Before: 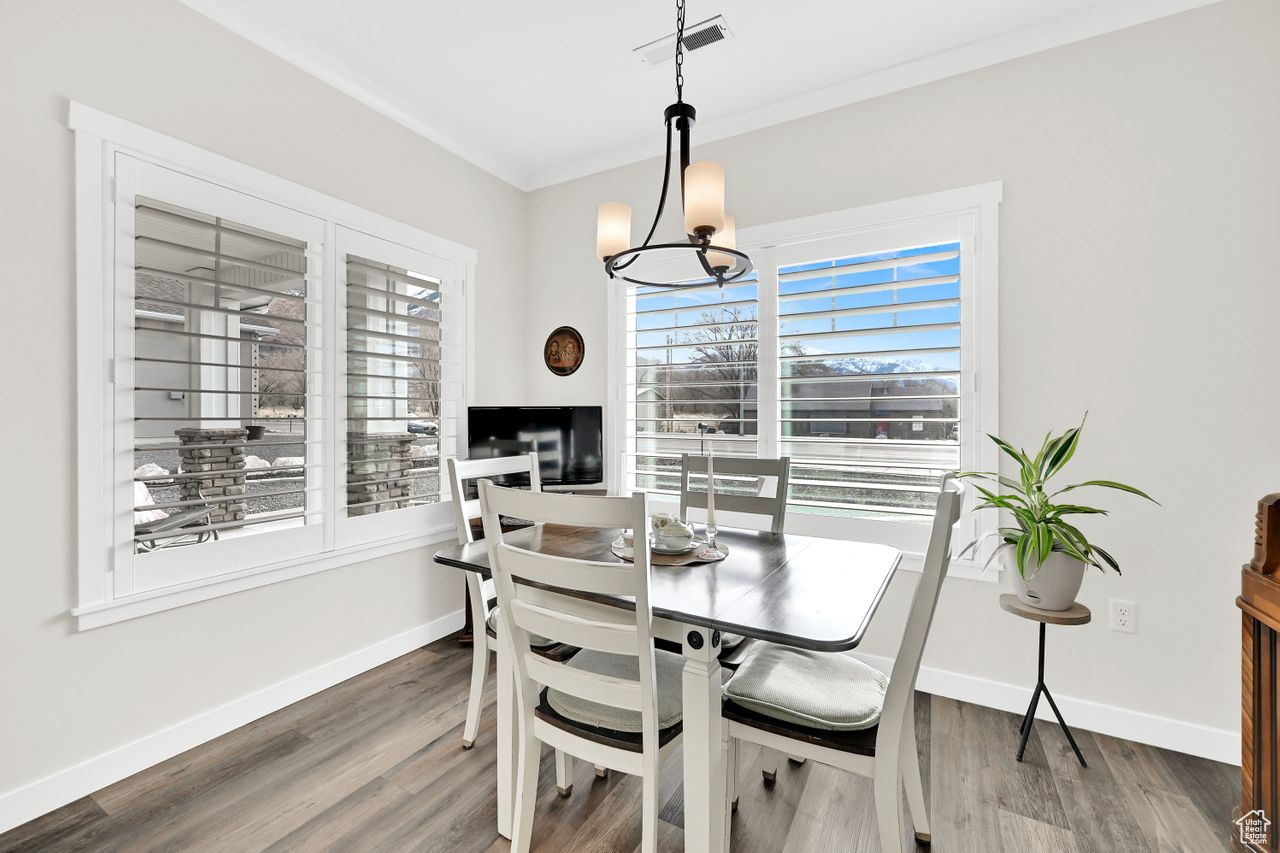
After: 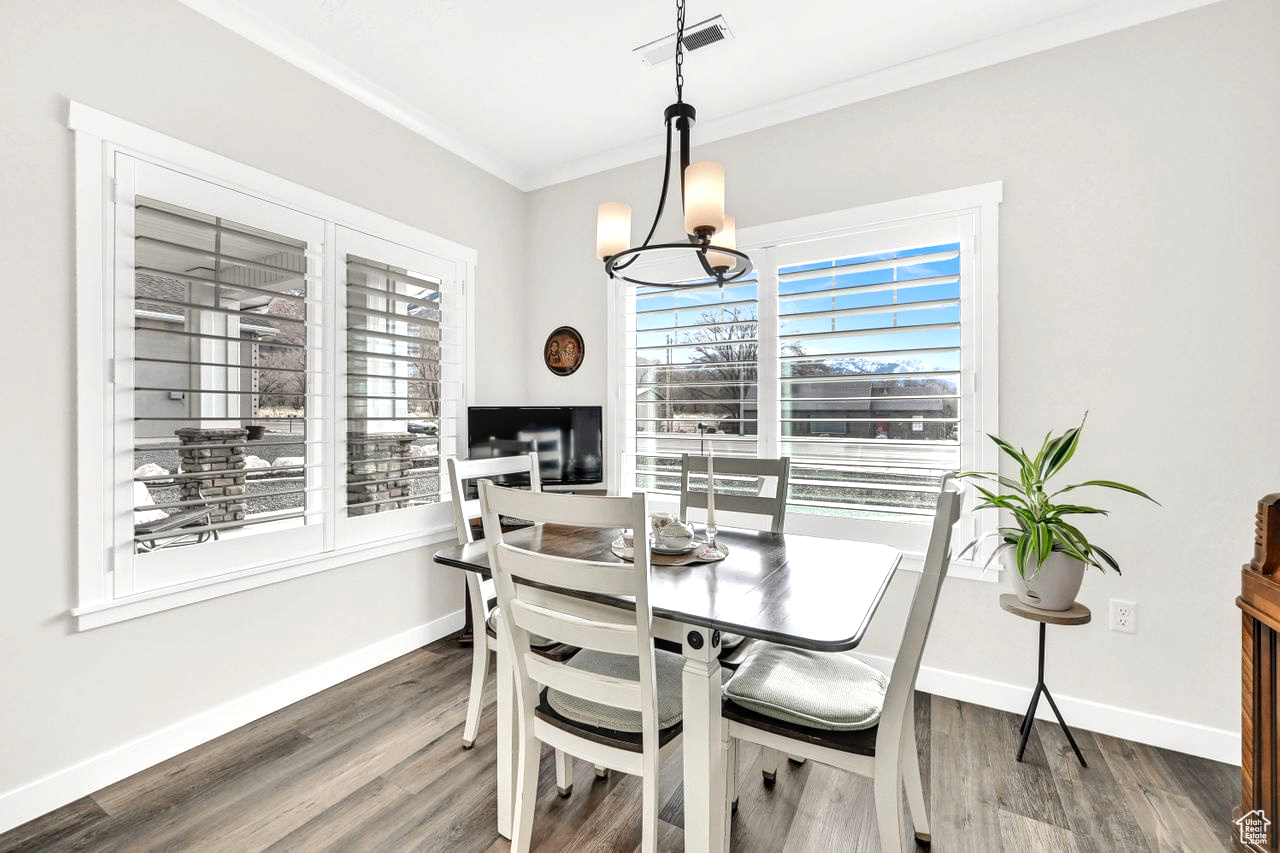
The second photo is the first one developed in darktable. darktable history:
exposure: exposure 0.217 EV, compensate highlight preservation false
local contrast: detail 130%
